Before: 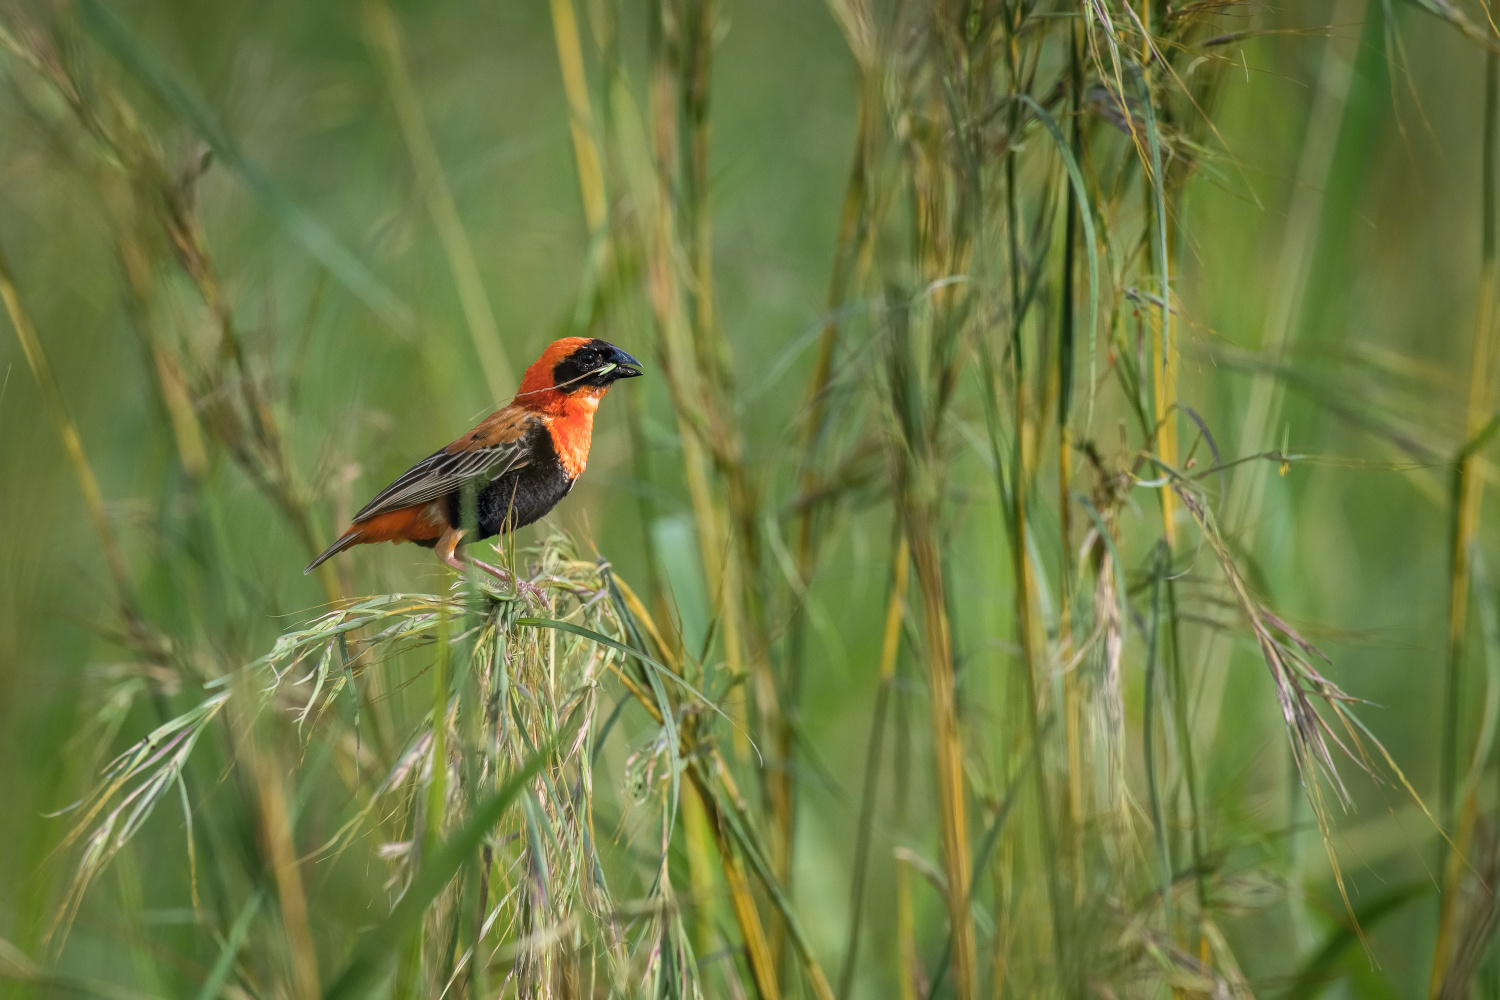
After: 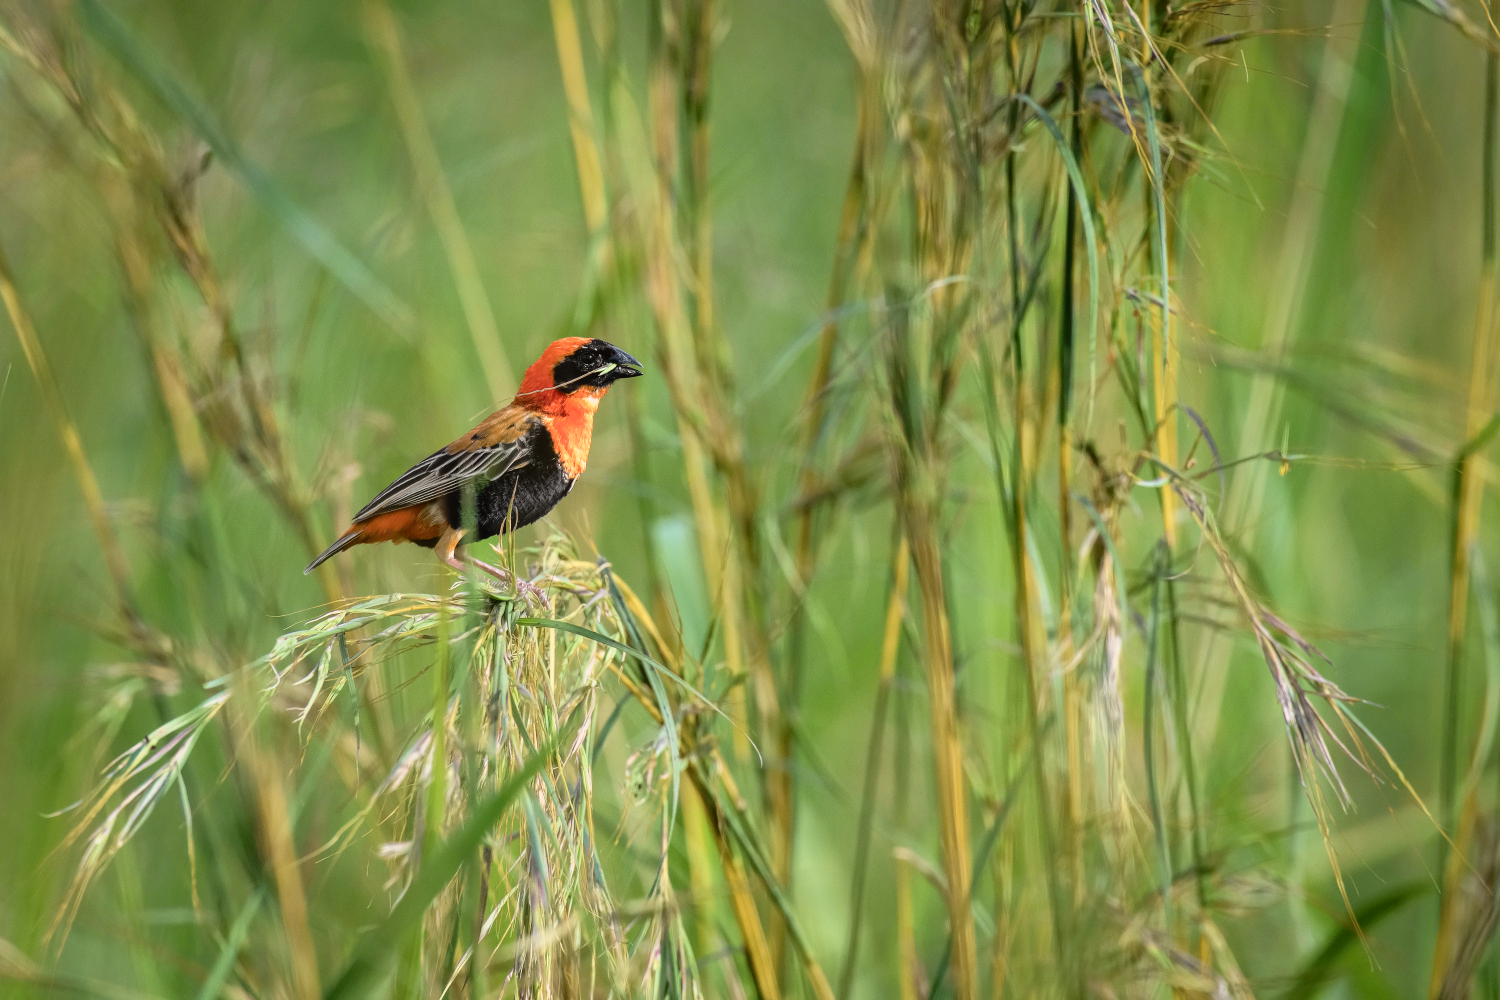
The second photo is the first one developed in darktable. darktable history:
tone curve: curves: ch0 [(0, 0.021) (0.049, 0.044) (0.157, 0.131) (0.359, 0.419) (0.469, 0.544) (0.634, 0.722) (0.839, 0.909) (0.998, 0.978)]; ch1 [(0, 0) (0.437, 0.408) (0.472, 0.47) (0.502, 0.503) (0.527, 0.53) (0.564, 0.573) (0.614, 0.654) (0.669, 0.748) (0.859, 0.899) (1, 1)]; ch2 [(0, 0) (0.33, 0.301) (0.421, 0.443) (0.487, 0.504) (0.502, 0.509) (0.535, 0.537) (0.565, 0.595) (0.608, 0.667) (1, 1)], color space Lab, independent channels, preserve colors none
color correction: saturation 0.8
